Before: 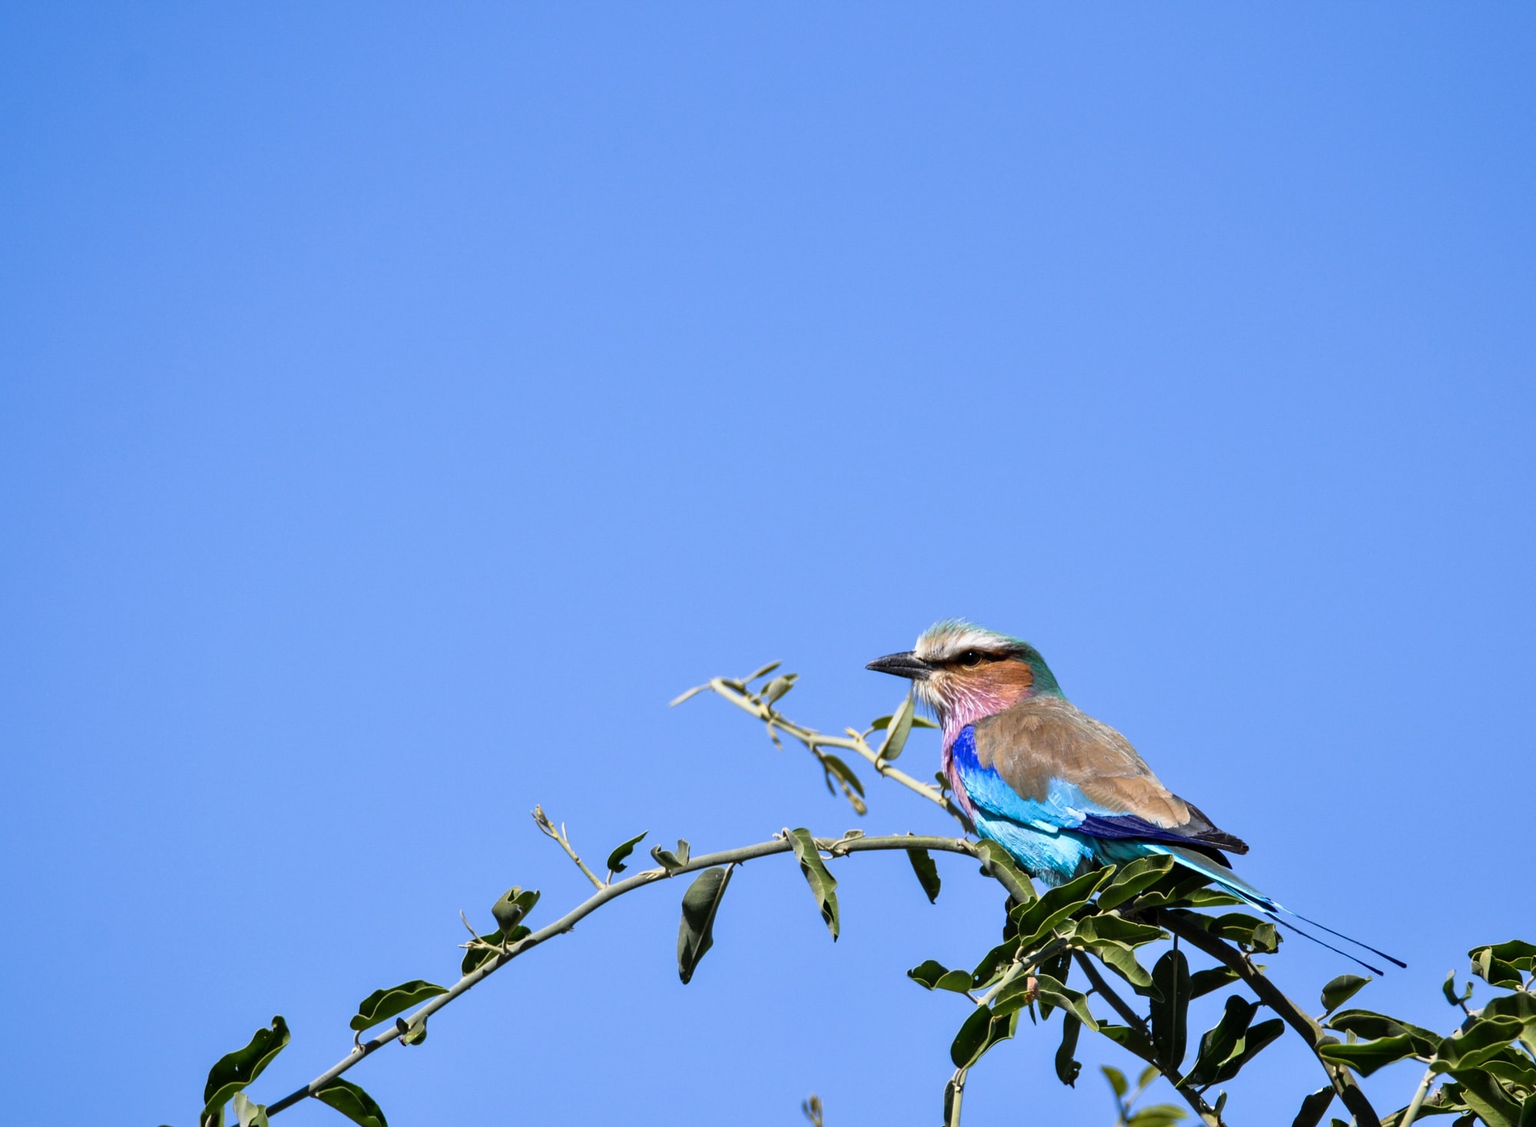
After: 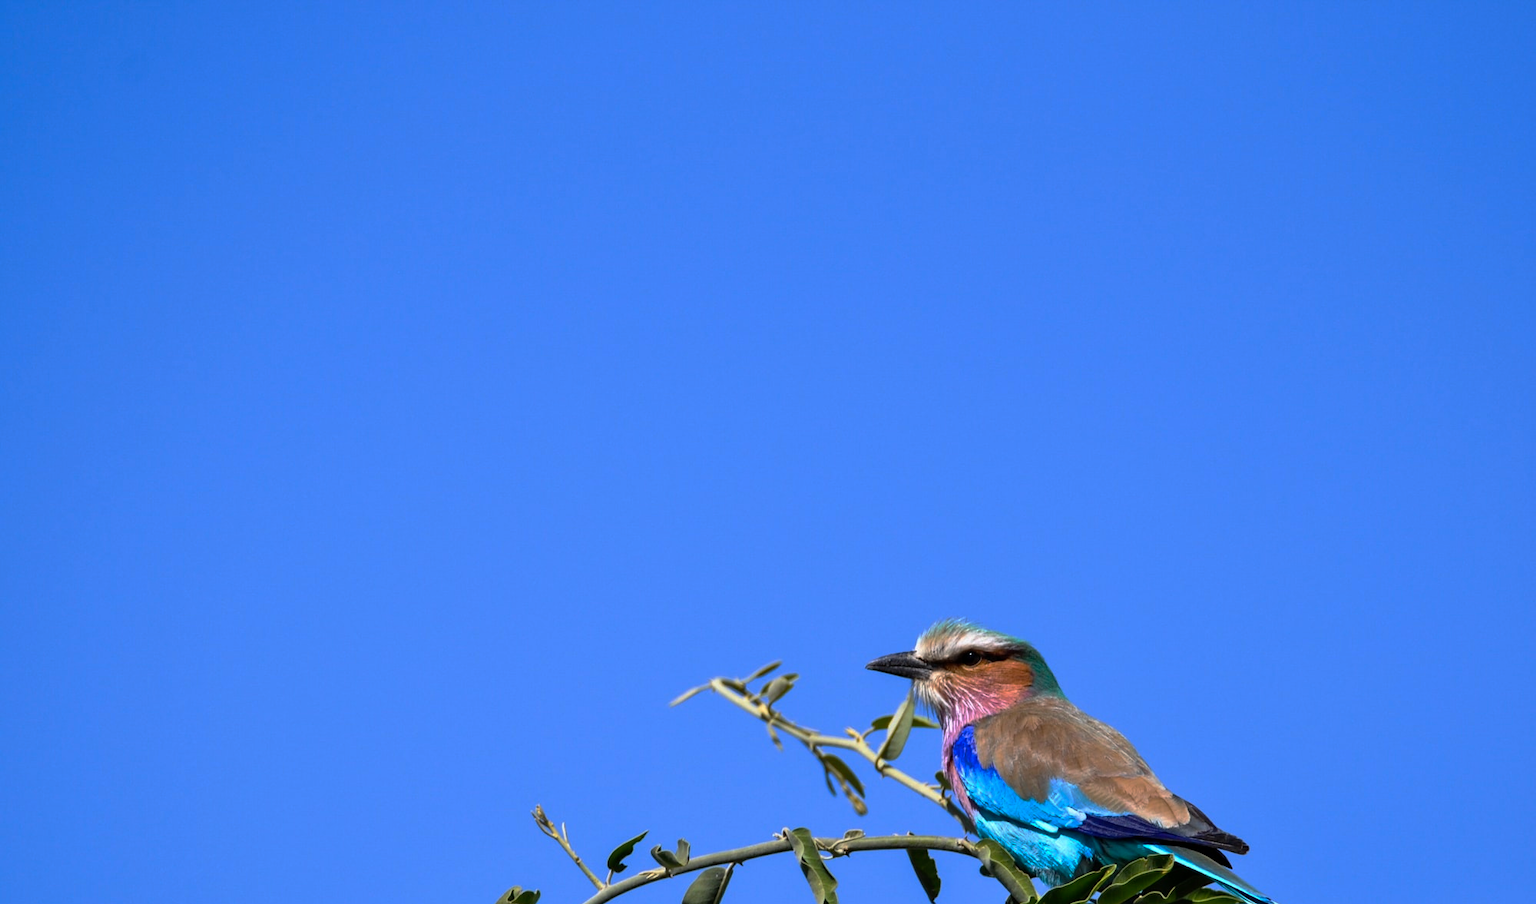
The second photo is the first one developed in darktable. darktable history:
crop: bottom 19.644%
base curve: curves: ch0 [(0, 0) (0.595, 0.418) (1, 1)], preserve colors none
